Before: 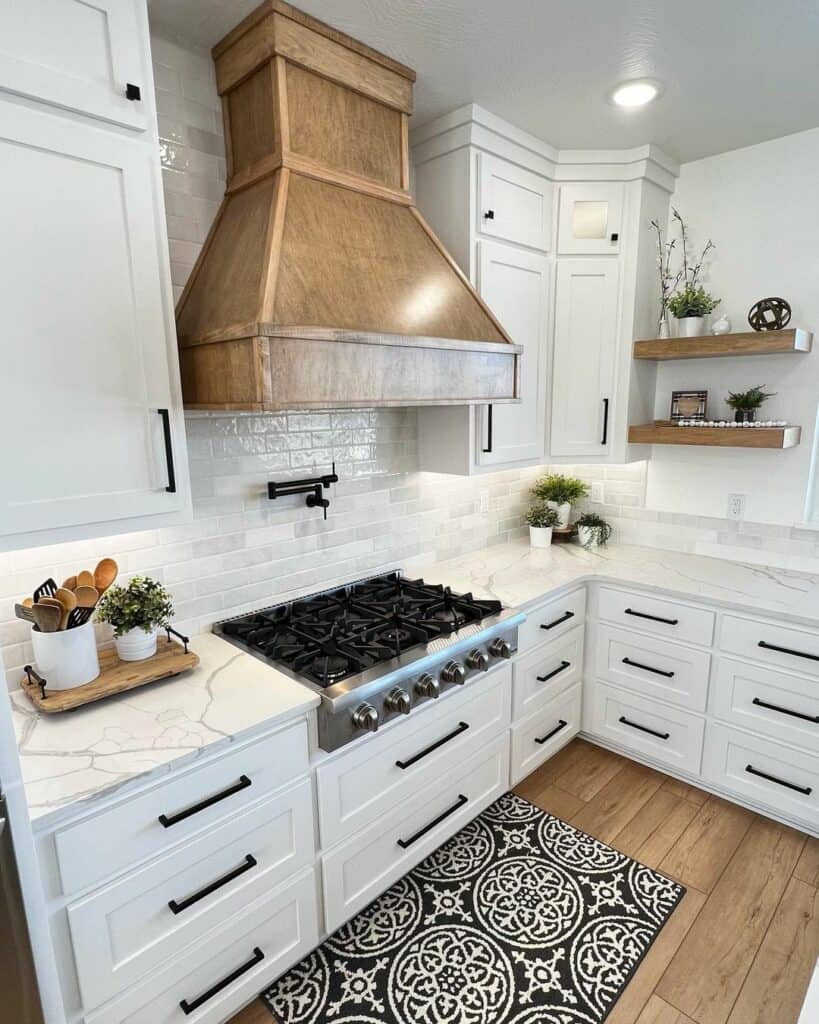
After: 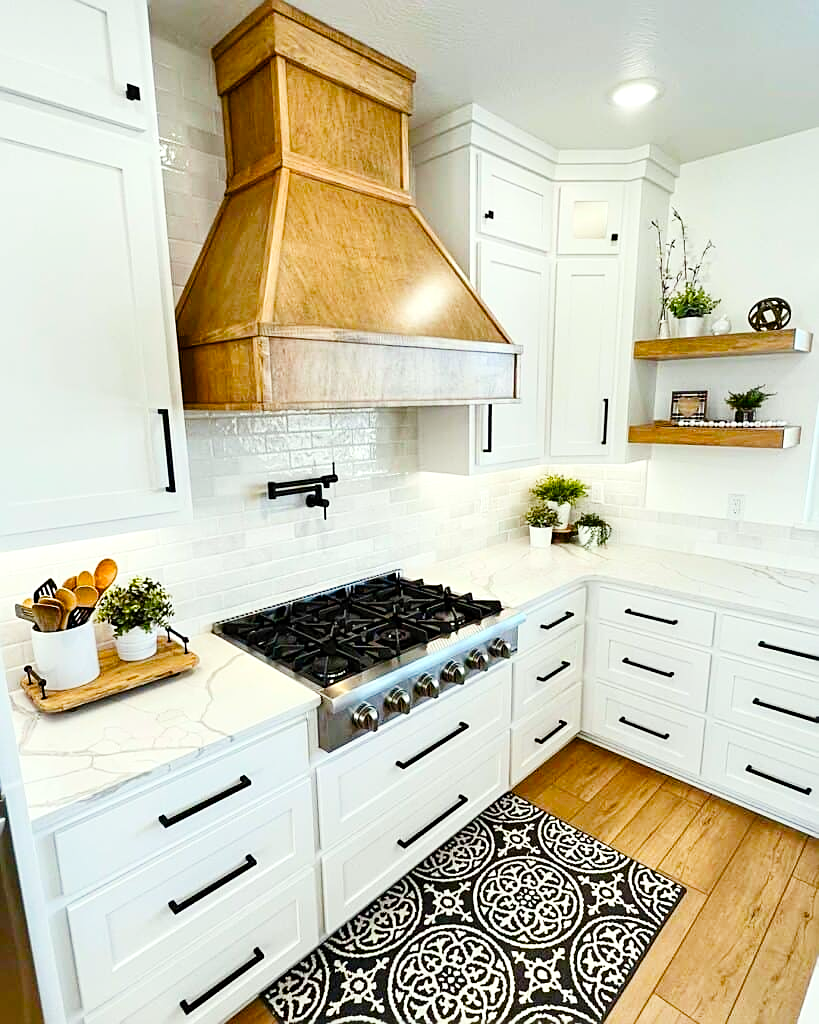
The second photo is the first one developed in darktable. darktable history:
tone curve: curves: ch0 [(0, 0) (0.004, 0.001) (0.133, 0.112) (0.325, 0.362) (0.832, 0.893) (1, 1)], preserve colors none
sharpen: on, module defaults
contrast brightness saturation: contrast 0.101, brightness 0.039, saturation 0.093
color balance rgb: highlights gain › luminance 14.696%, perceptual saturation grading › global saturation 20%, perceptual saturation grading › highlights -24.782%, perceptual saturation grading › shadows 49.555%, global vibrance 29.722%
color correction: highlights a* -2.69, highlights b* 2.31
